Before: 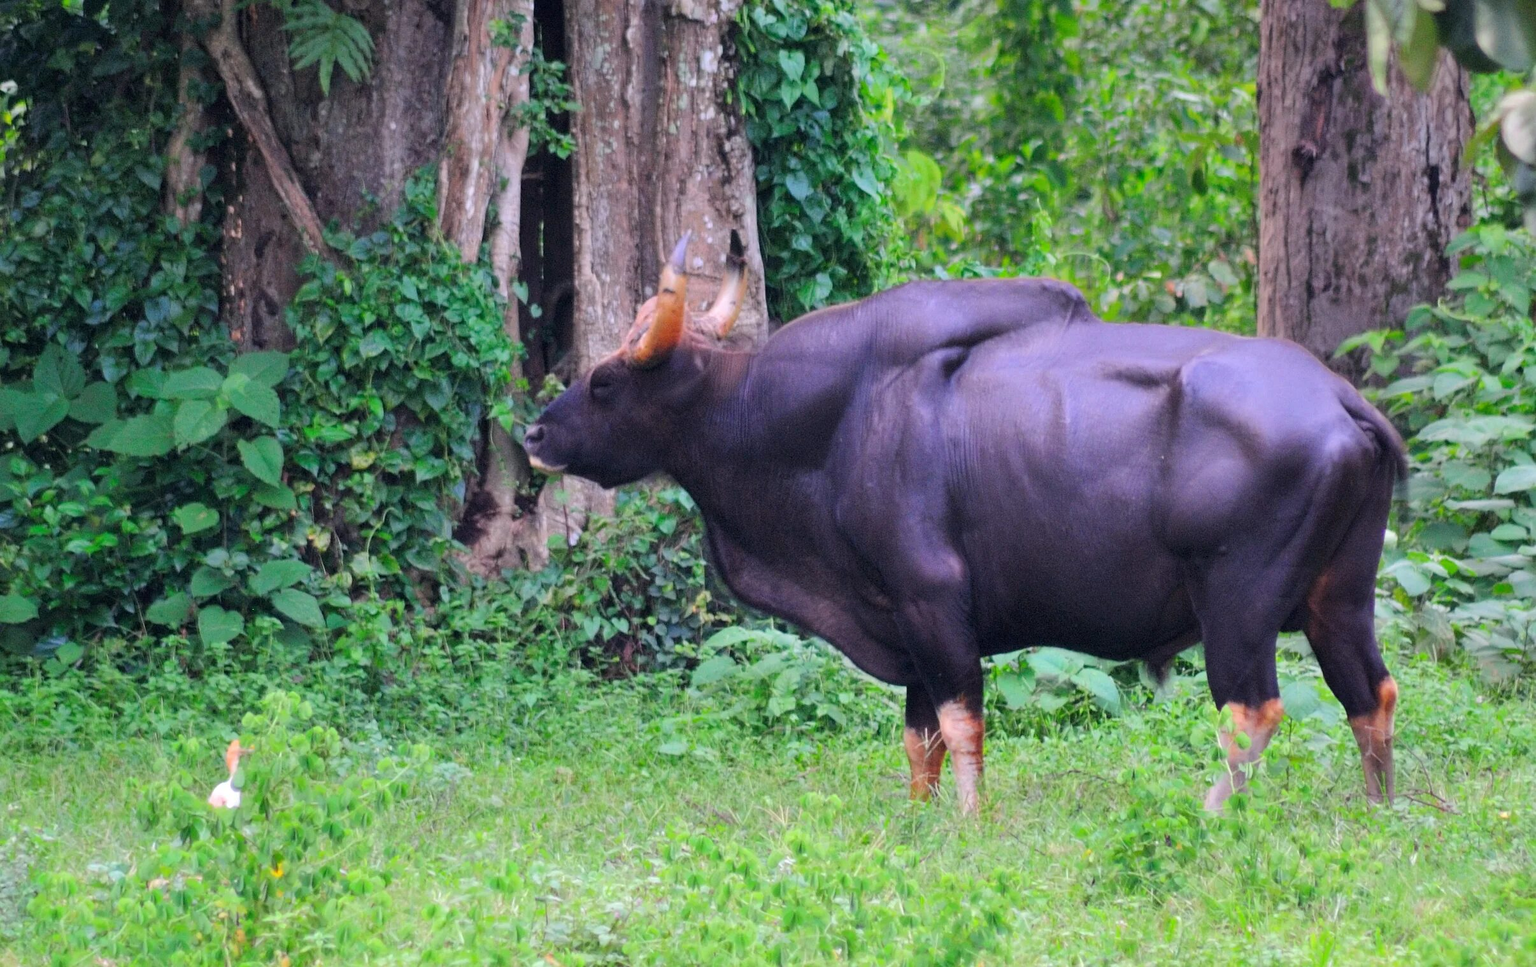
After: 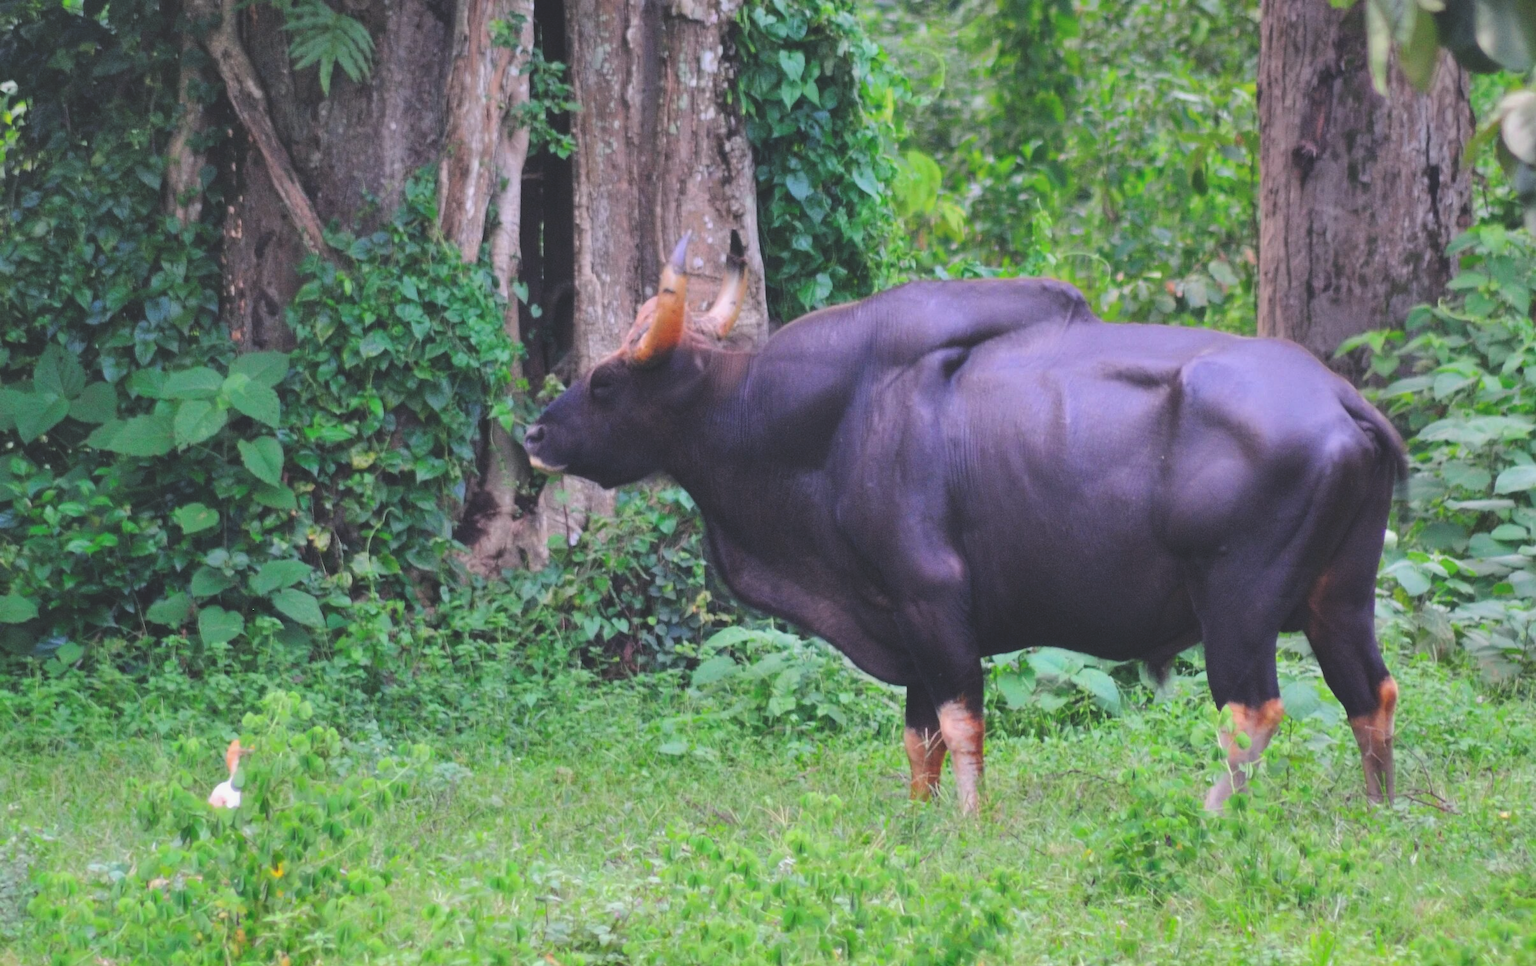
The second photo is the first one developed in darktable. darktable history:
shadows and highlights: radius 264.75, soften with gaussian
exposure: black level correction -0.025, exposure -0.117 EV, compensate highlight preservation false
contrast equalizer: y [[0.5 ×4, 0.483, 0.43], [0.5 ×6], [0.5 ×6], [0 ×6], [0 ×6]]
